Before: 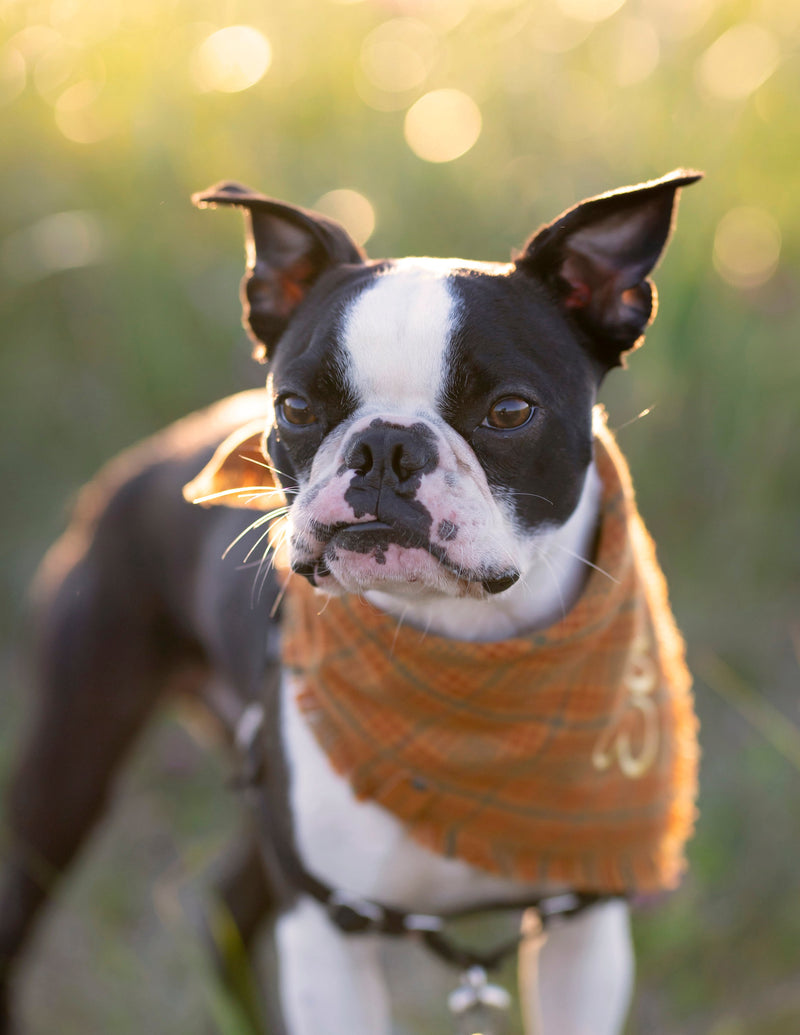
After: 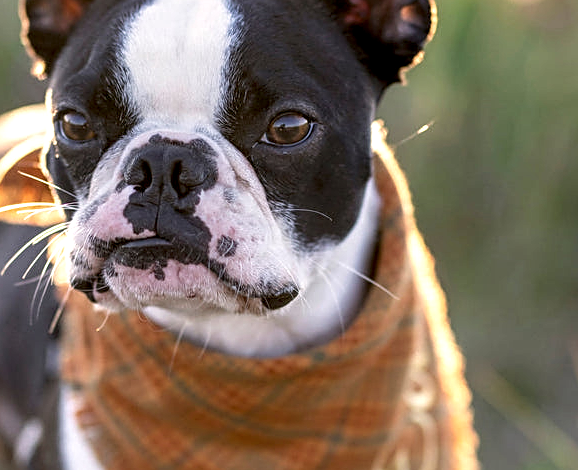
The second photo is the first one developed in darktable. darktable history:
sharpen: on, module defaults
local contrast: highlights 60%, shadows 62%, detail 160%
crop and rotate: left 27.654%, top 27.512%, bottom 27.04%
